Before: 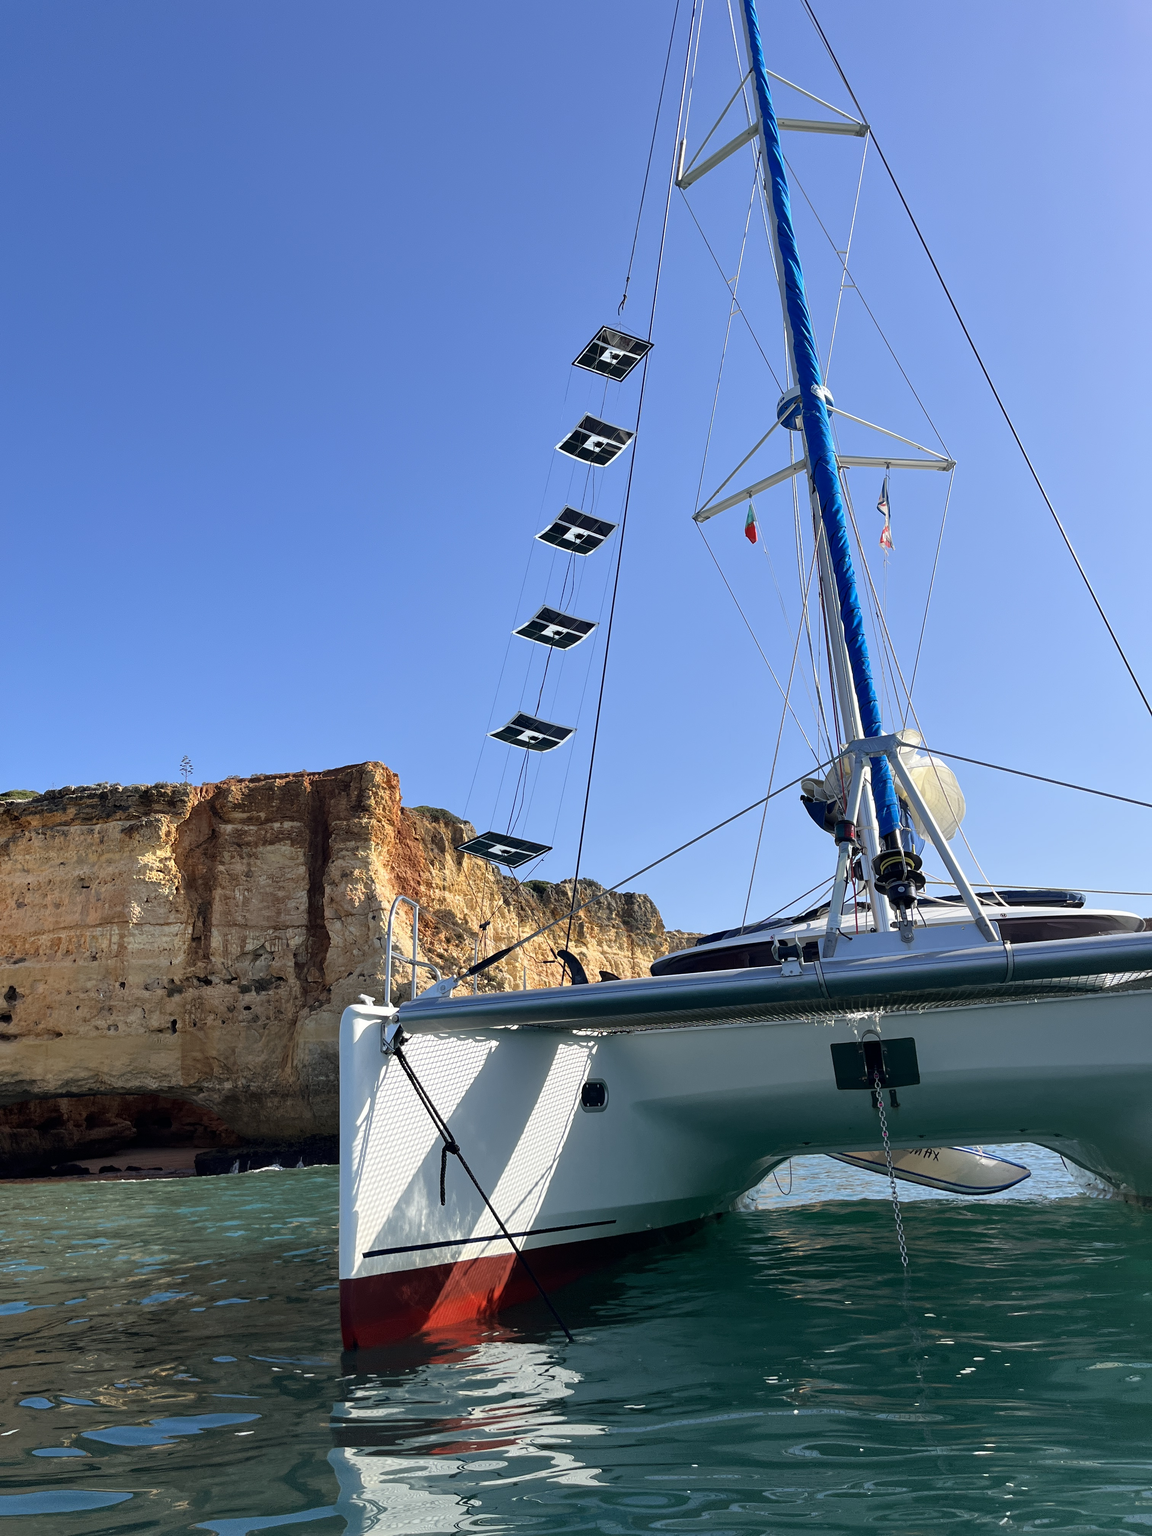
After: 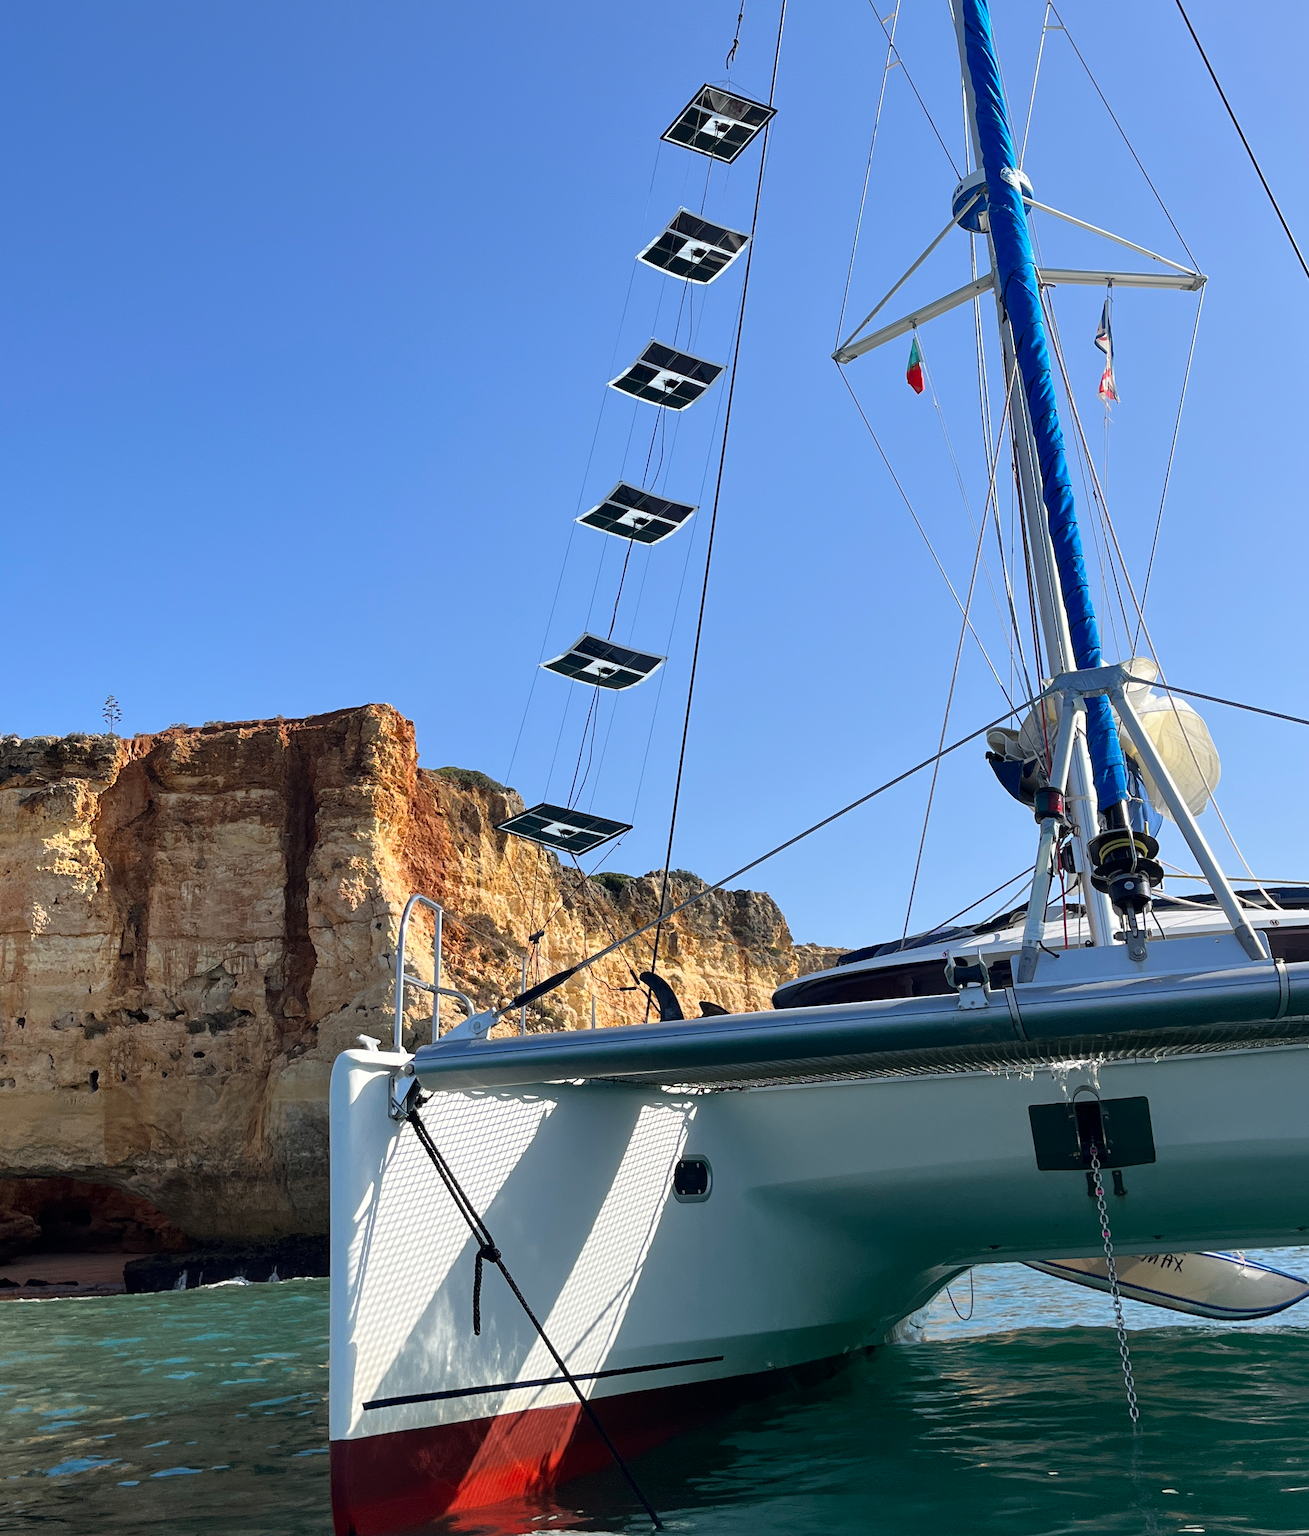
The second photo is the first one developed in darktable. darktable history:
crop: left 9.377%, top 17.401%, right 10.684%, bottom 12.303%
